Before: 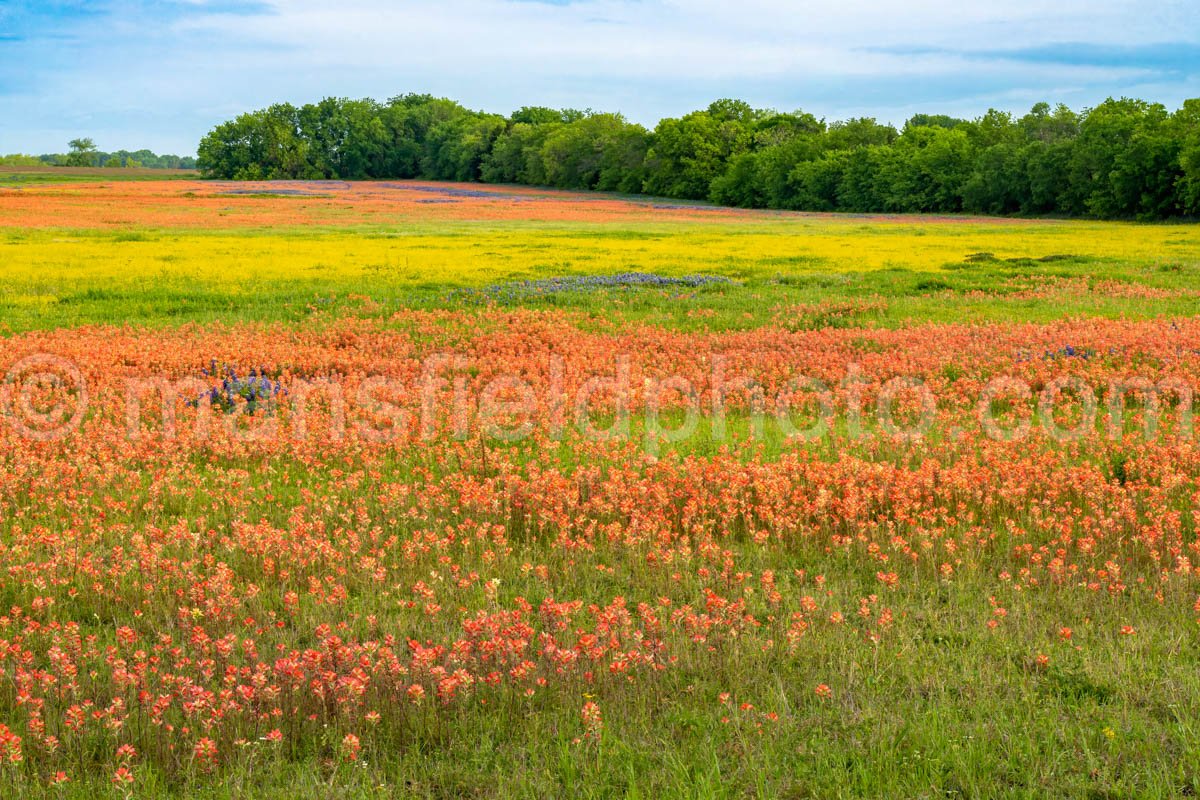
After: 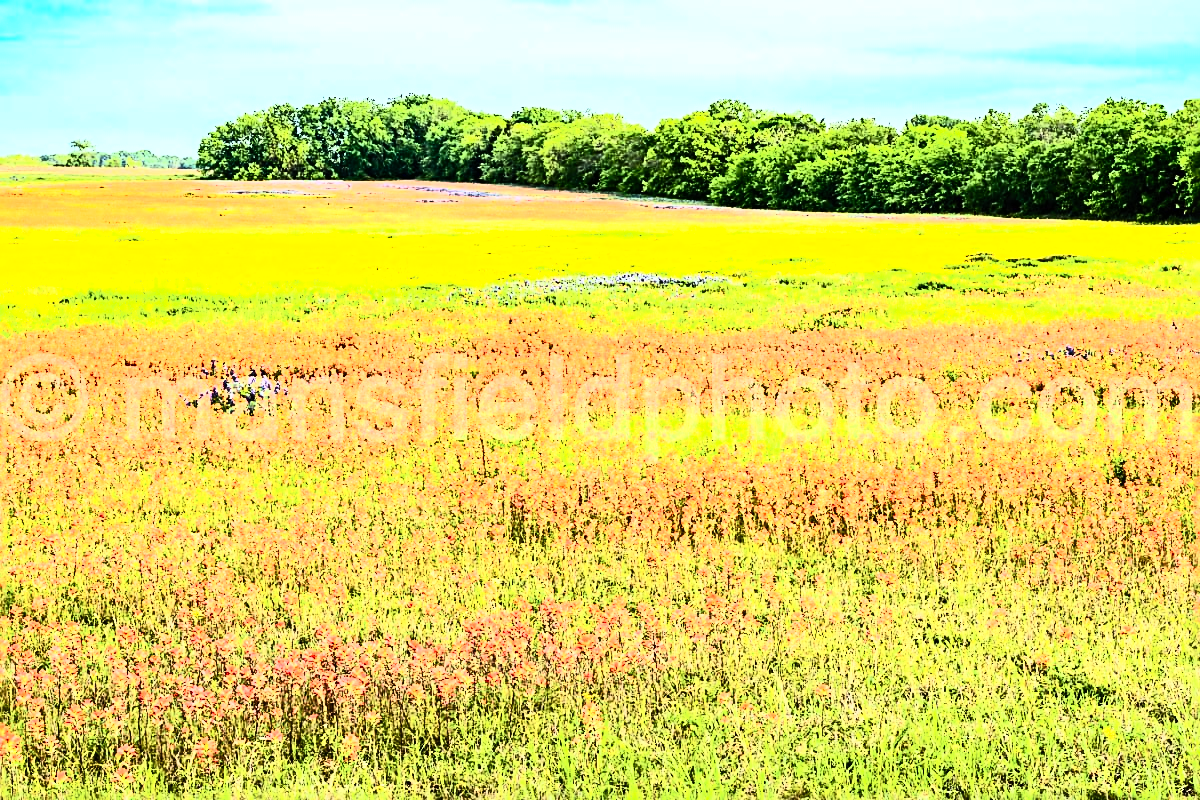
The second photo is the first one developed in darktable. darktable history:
rgb curve: curves: ch0 [(0, 0) (0.21, 0.15) (0.24, 0.21) (0.5, 0.75) (0.75, 0.96) (0.89, 0.99) (1, 1)]; ch1 [(0, 0.02) (0.21, 0.13) (0.25, 0.2) (0.5, 0.67) (0.75, 0.9) (0.89, 0.97) (1, 1)]; ch2 [(0, 0.02) (0.21, 0.13) (0.25, 0.2) (0.5, 0.67) (0.75, 0.9) (0.89, 0.97) (1, 1)], compensate middle gray true
sharpen: radius 2.584, amount 0.688
tone equalizer: -8 EV 0.25 EV, -7 EV 0.417 EV, -6 EV 0.417 EV, -5 EV 0.25 EV, -3 EV -0.25 EV, -2 EV -0.417 EV, -1 EV -0.417 EV, +0 EV -0.25 EV, edges refinement/feathering 500, mask exposure compensation -1.57 EV, preserve details guided filter
contrast brightness saturation: contrast 0.62, brightness 0.34, saturation 0.14
